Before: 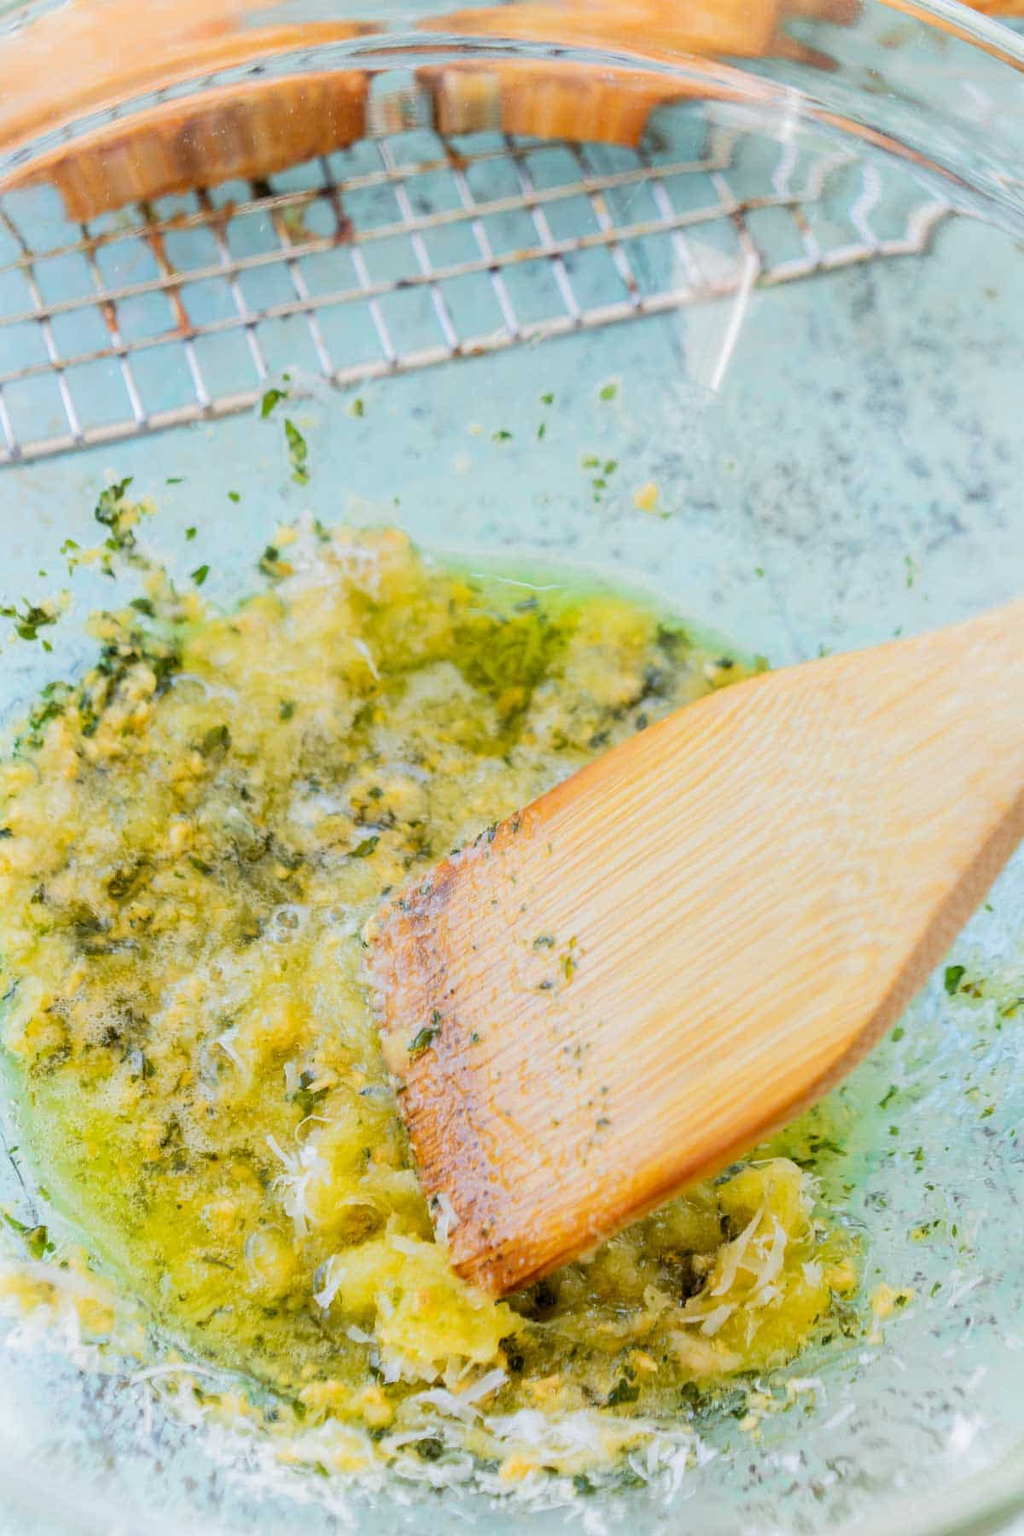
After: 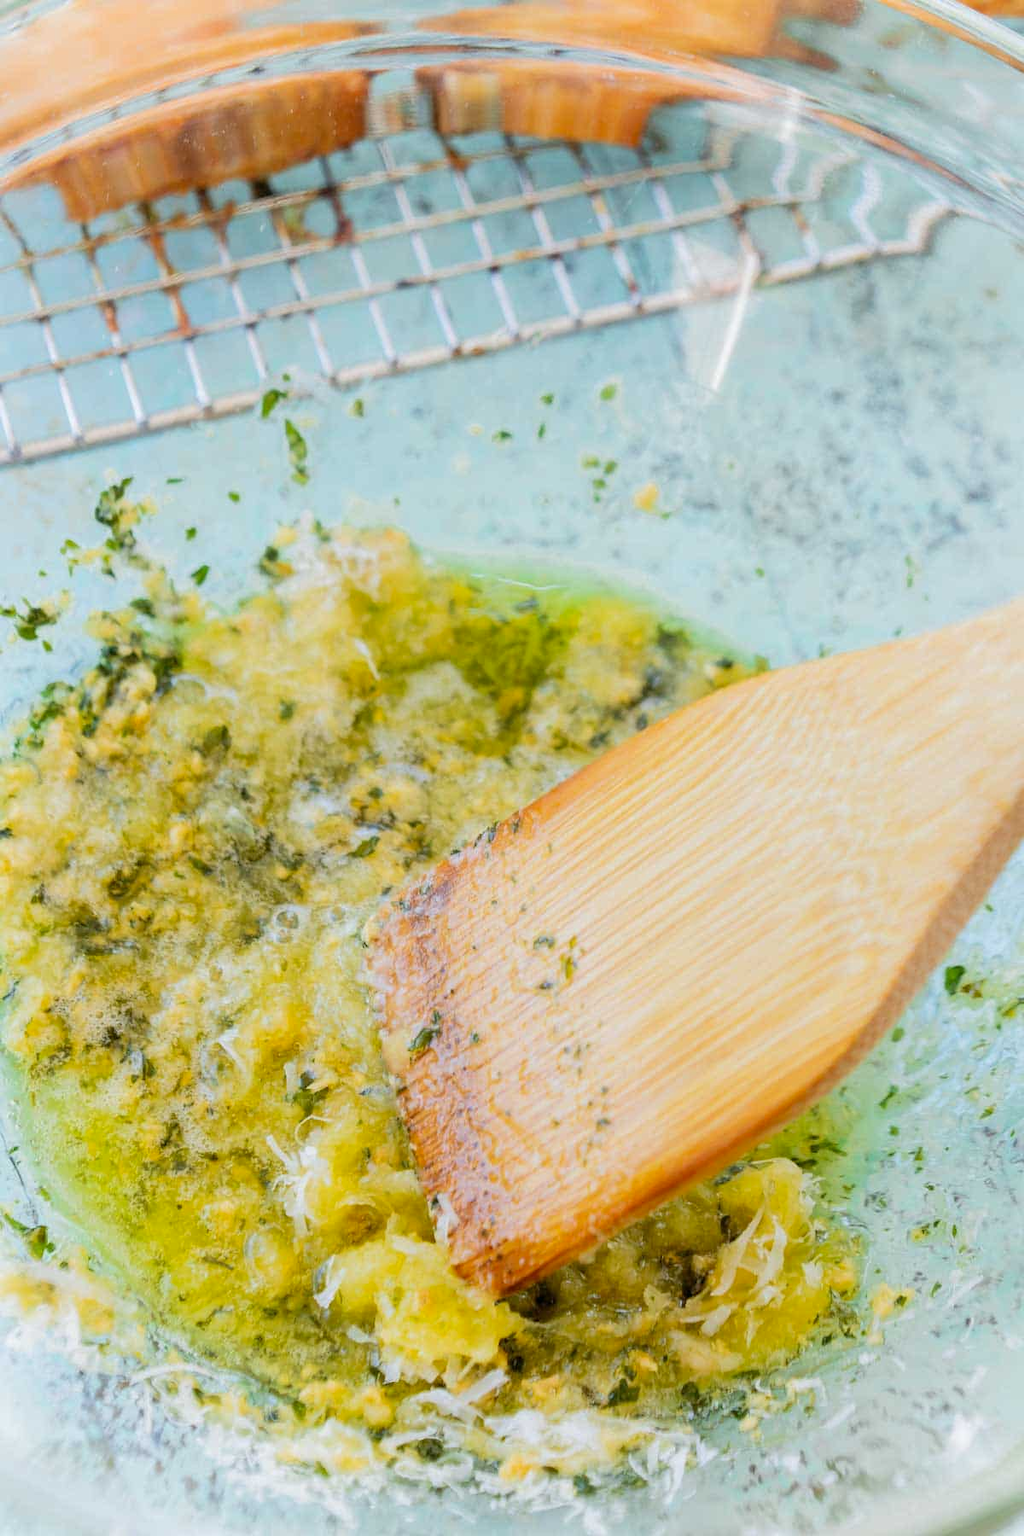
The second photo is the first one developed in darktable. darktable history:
color zones: curves: ch0 [(0, 0.558) (0.143, 0.559) (0.286, 0.529) (0.429, 0.505) (0.571, 0.5) (0.714, 0.5) (0.857, 0.5) (1, 0.558)]; ch1 [(0, 0.469) (0.01, 0.469) (0.12, 0.446) (0.248, 0.469) (0.5, 0.5) (0.748, 0.5) (0.99, 0.469) (1, 0.469)], mix -129.12%
